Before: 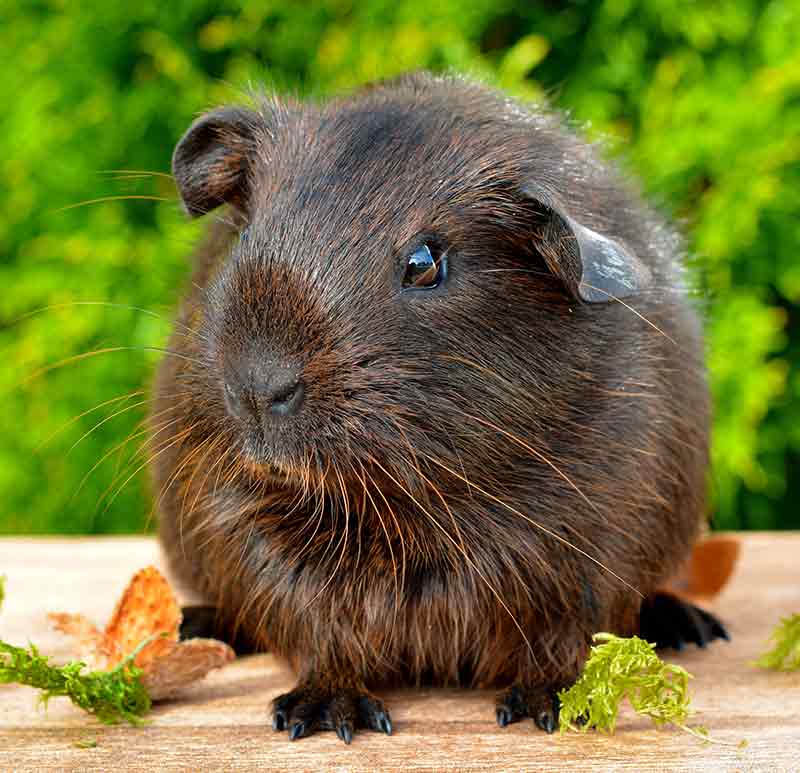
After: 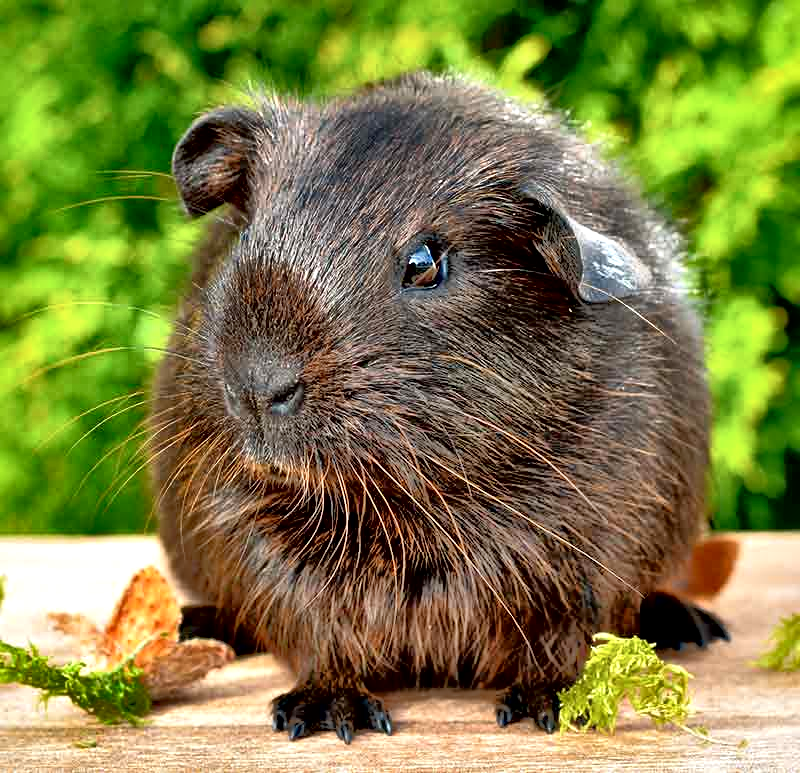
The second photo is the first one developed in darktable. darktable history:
tone equalizer: -8 EV -0.528 EV, -7 EV -0.319 EV, -6 EV -0.083 EV, -5 EV 0.413 EV, -4 EV 0.985 EV, -3 EV 0.791 EV, -2 EV -0.01 EV, -1 EV 0.14 EV, +0 EV -0.012 EV, smoothing 1
local contrast: mode bilateral grid, contrast 44, coarseness 69, detail 214%, midtone range 0.2
